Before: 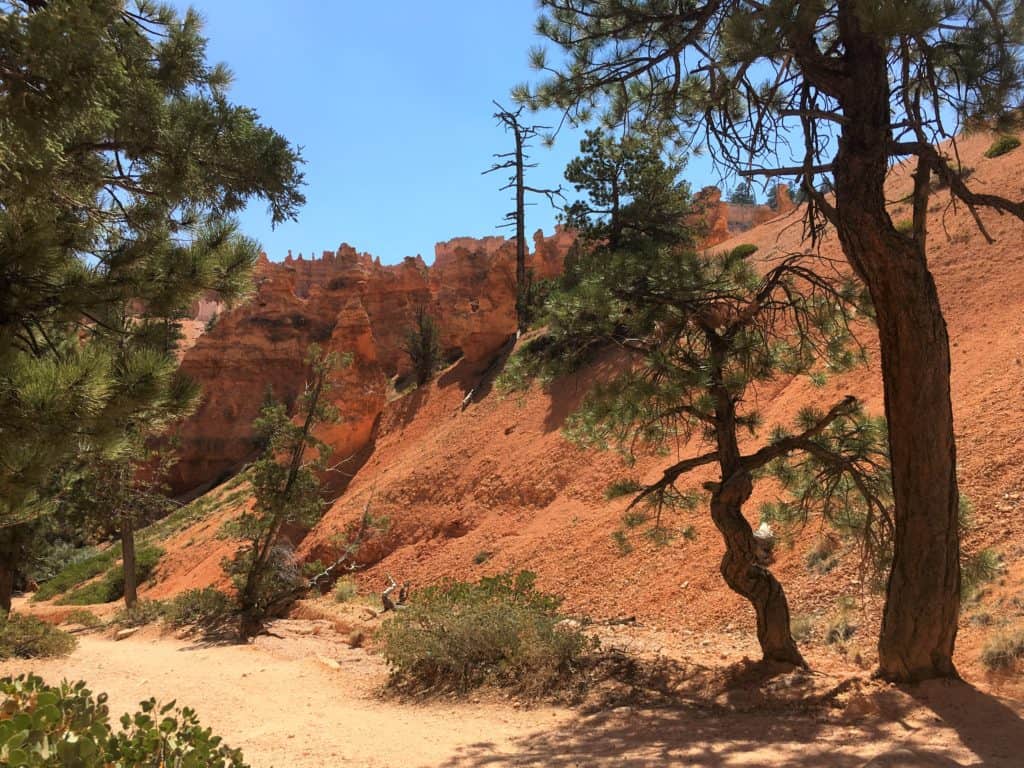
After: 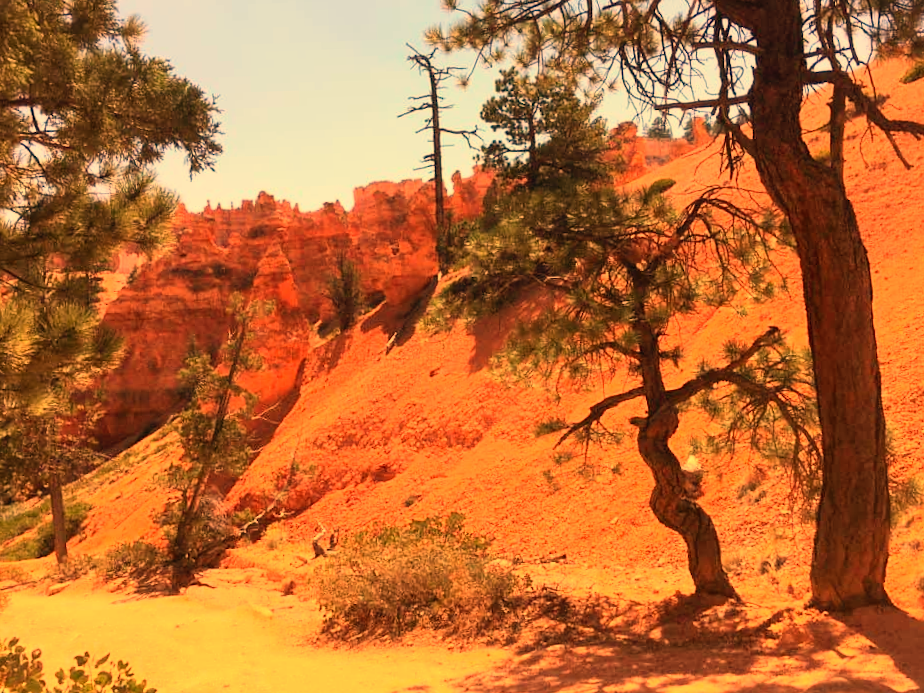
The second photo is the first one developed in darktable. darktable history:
contrast brightness saturation: contrast 0.2, brightness 0.16, saturation 0.22
crop and rotate: angle 1.96°, left 5.673%, top 5.673%
white balance: red 1.467, blue 0.684
